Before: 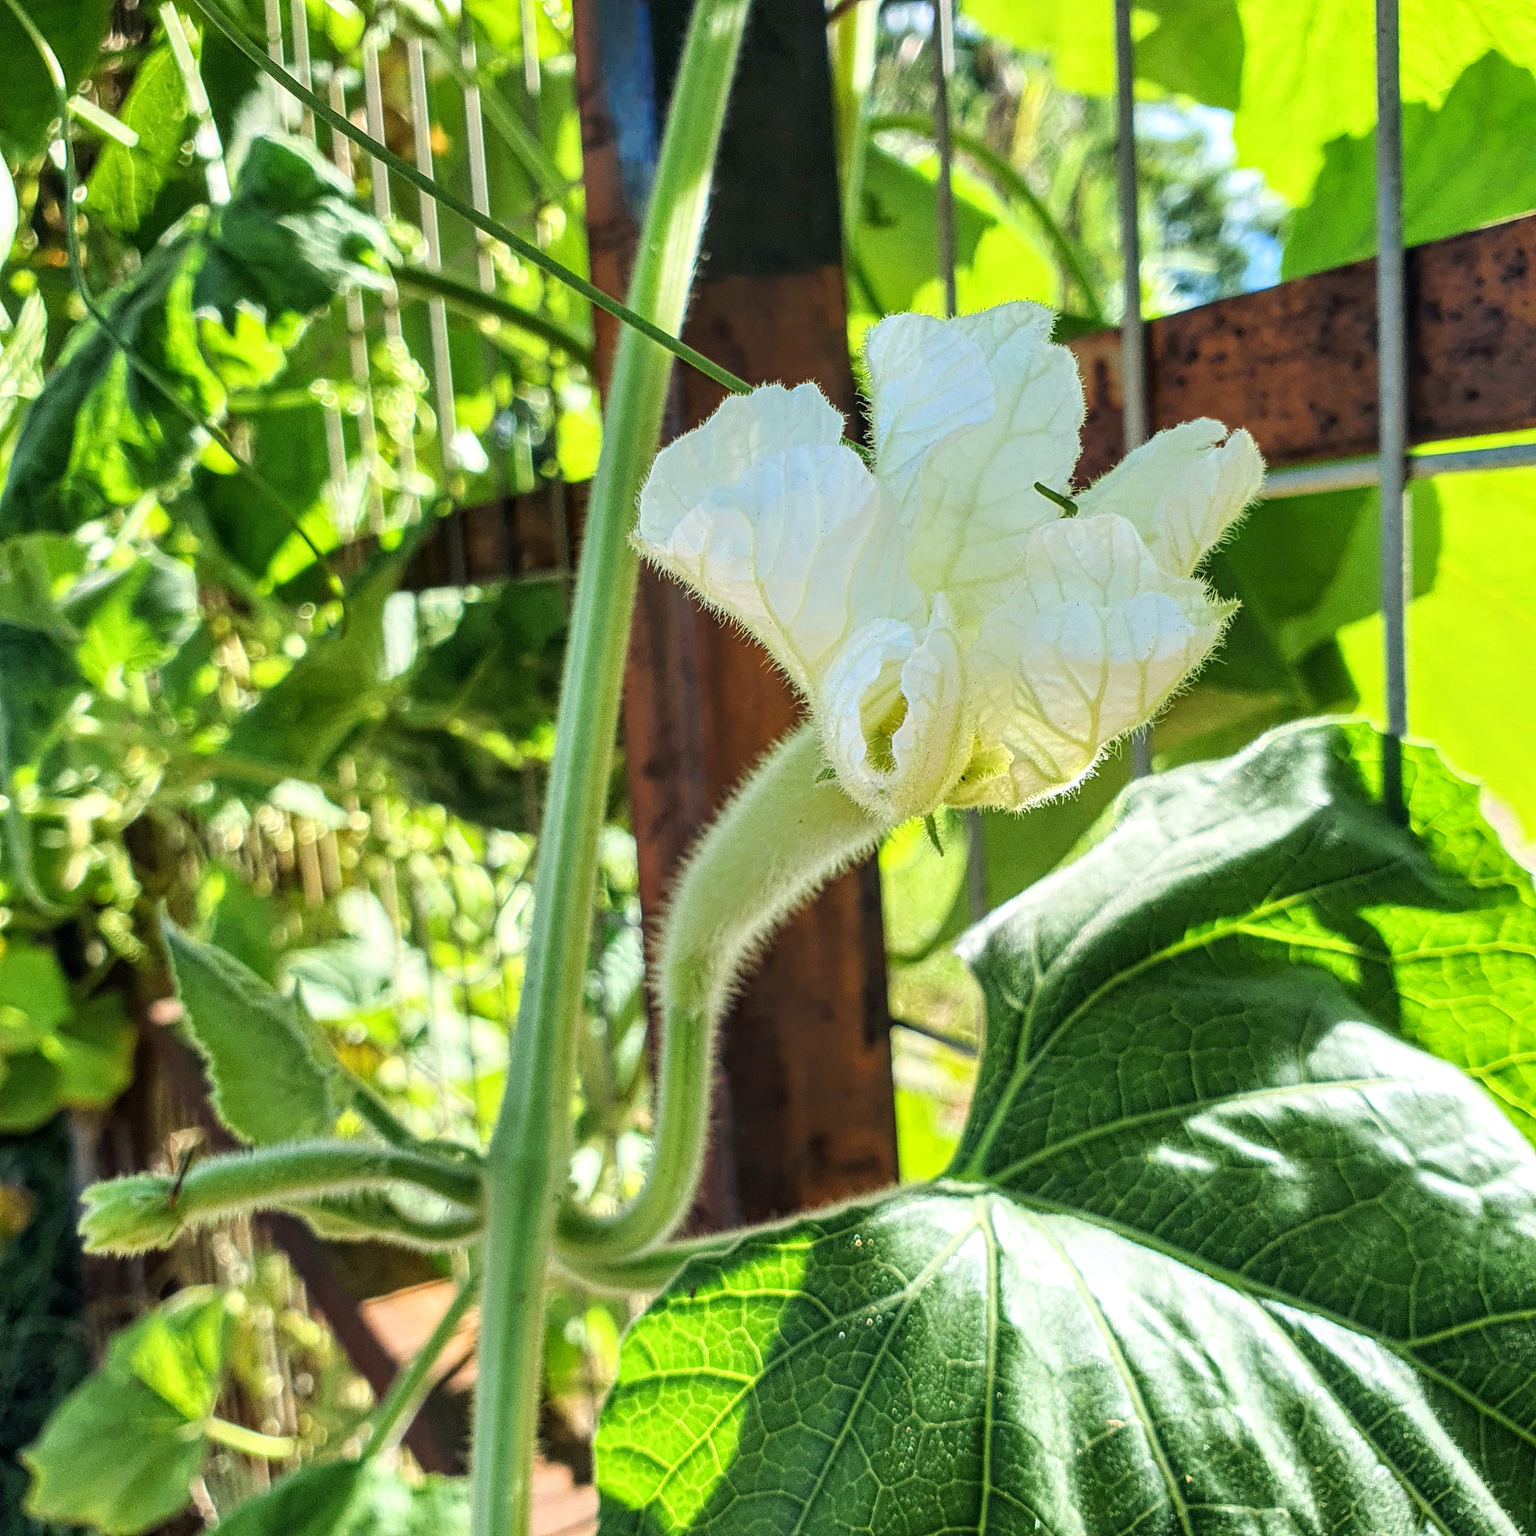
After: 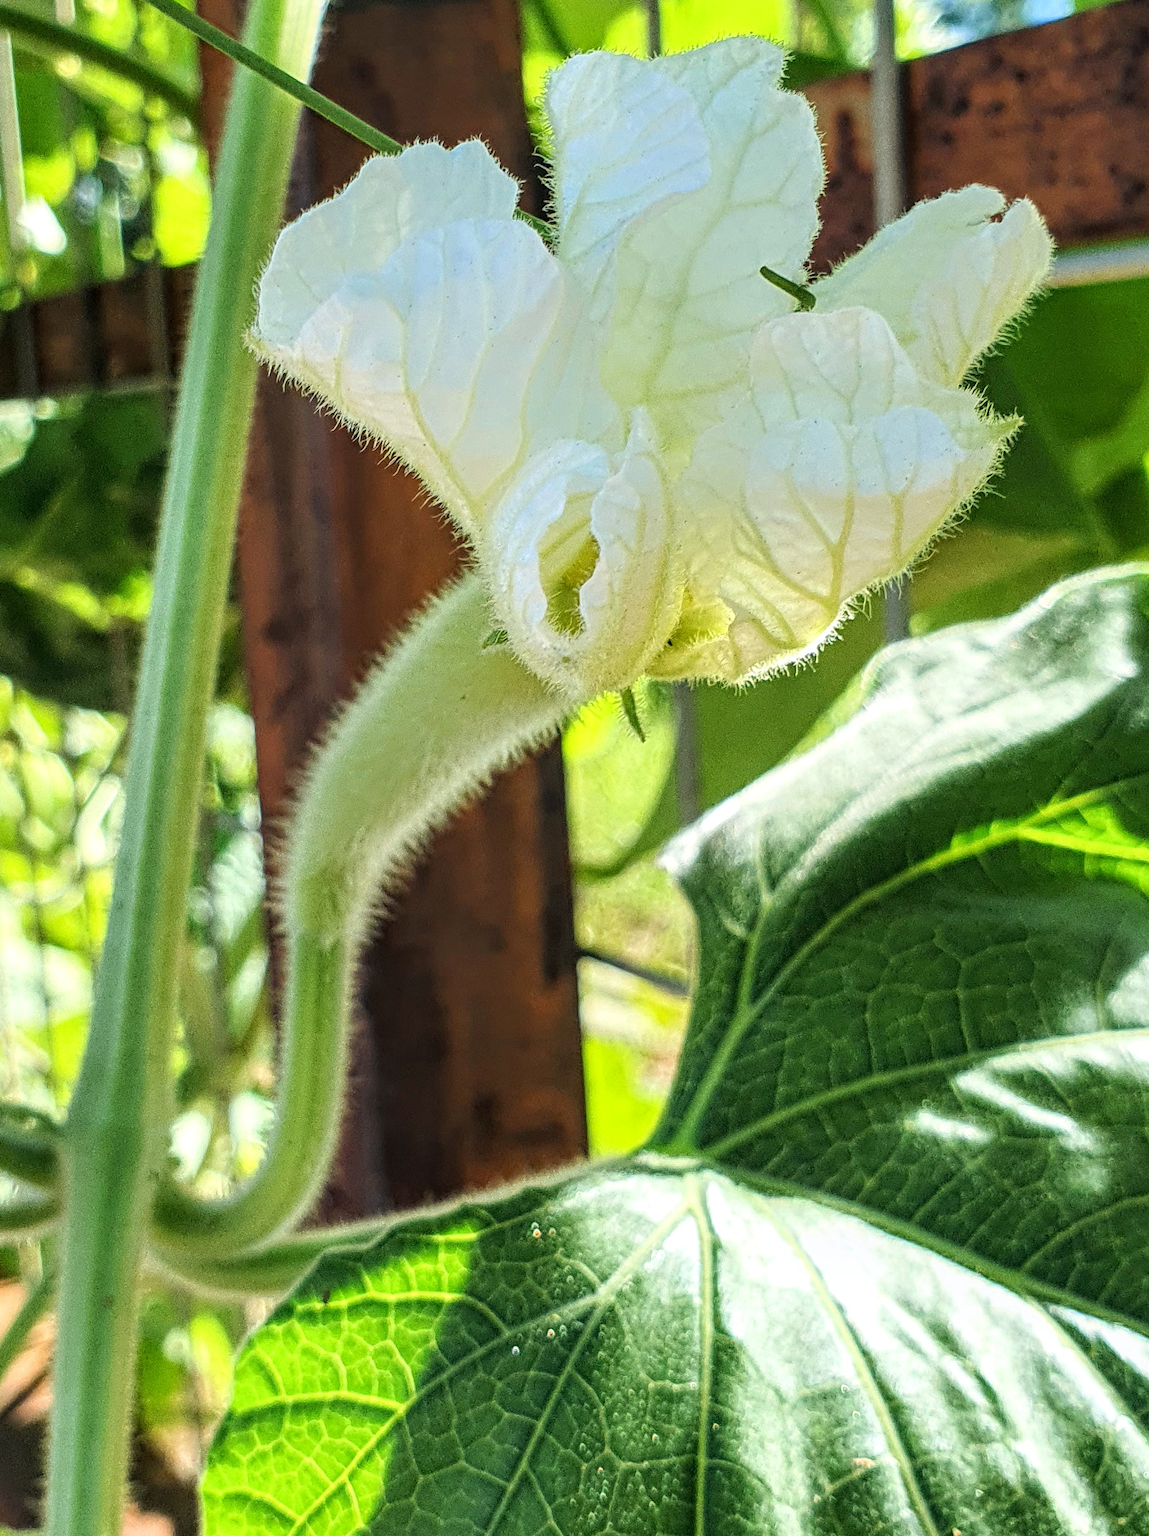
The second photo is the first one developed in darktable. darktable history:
crop and rotate: left 28.455%, top 17.759%, right 12.645%, bottom 3.57%
